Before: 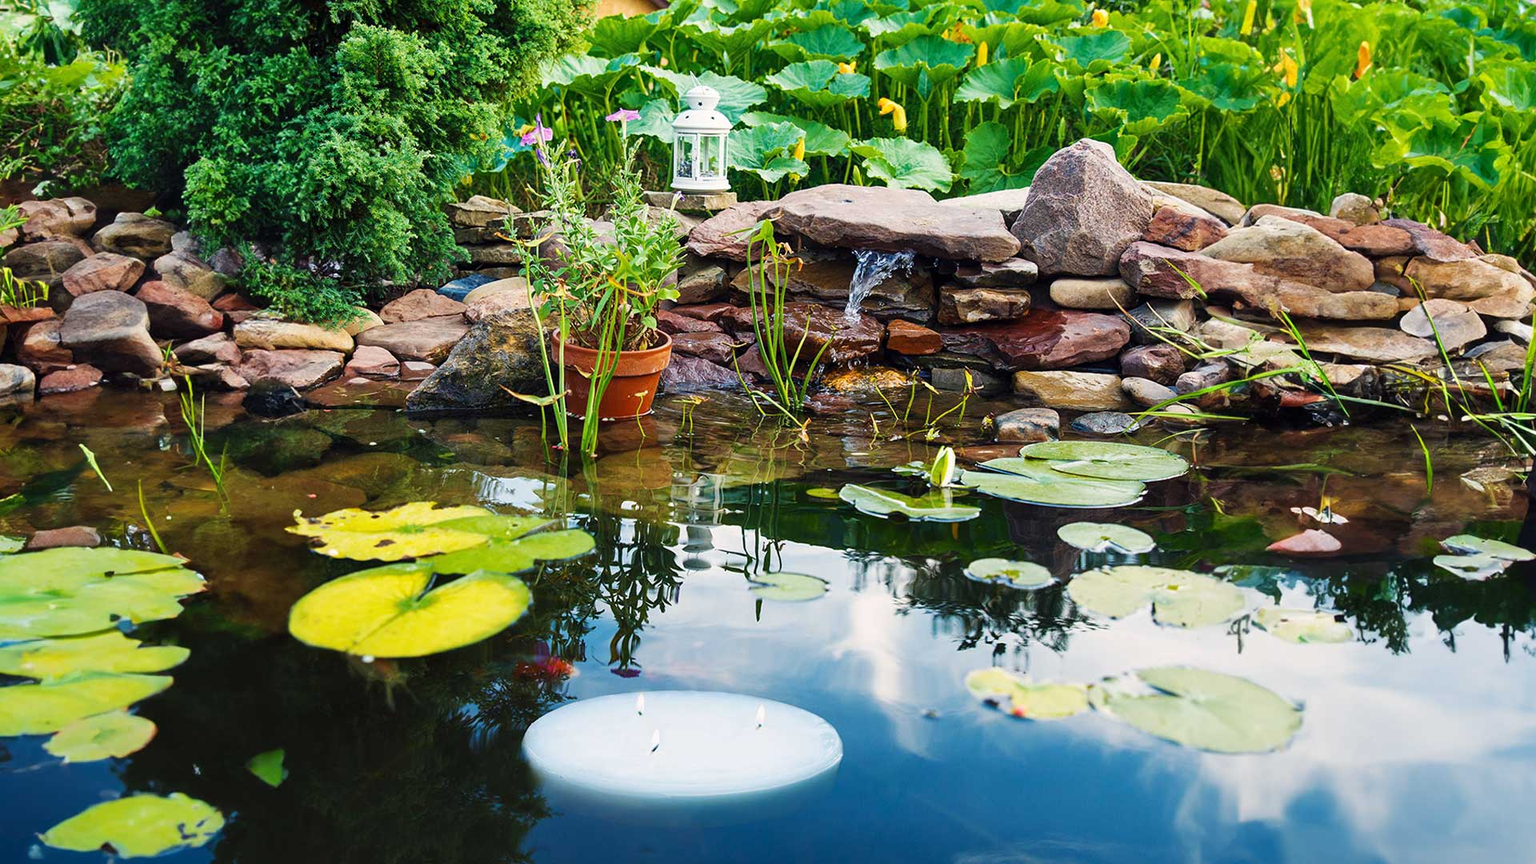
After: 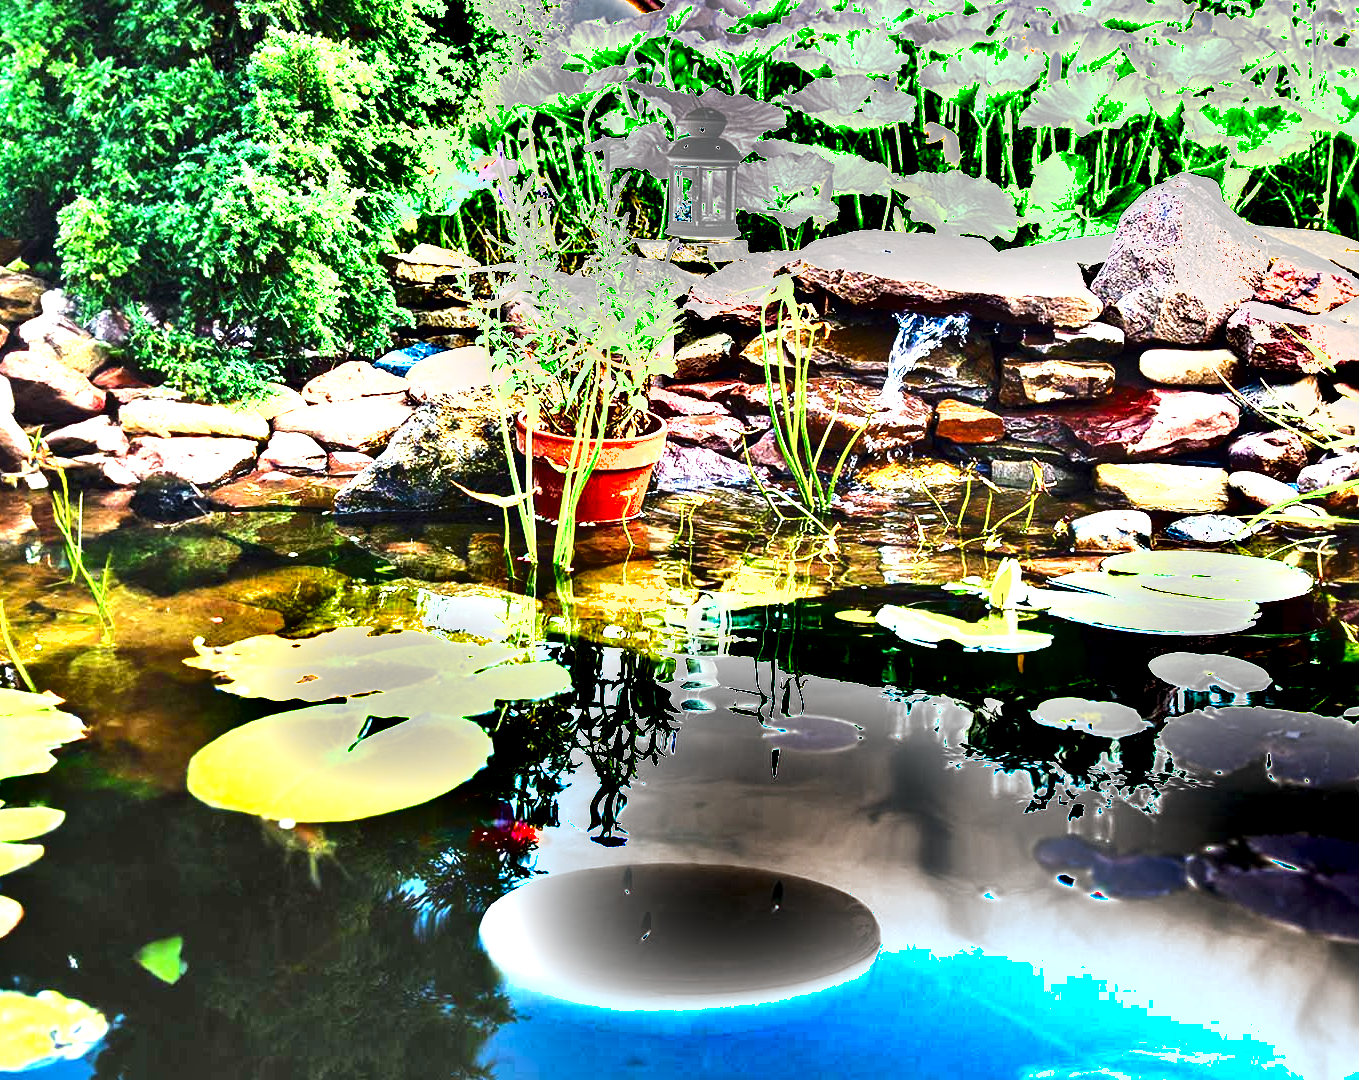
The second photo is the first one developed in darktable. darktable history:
exposure: exposure 2.207 EV, compensate highlight preservation false
crop and rotate: left 9.061%, right 20.142%
rotate and perspective: automatic cropping off
shadows and highlights: shadows 43.71, white point adjustment -1.46, soften with gaussian
tone equalizer: -8 EV -0.75 EV, -7 EV -0.7 EV, -6 EV -0.6 EV, -5 EV -0.4 EV, -3 EV 0.4 EV, -2 EV 0.6 EV, -1 EV 0.7 EV, +0 EV 0.75 EV, edges refinement/feathering 500, mask exposure compensation -1.57 EV, preserve details no
